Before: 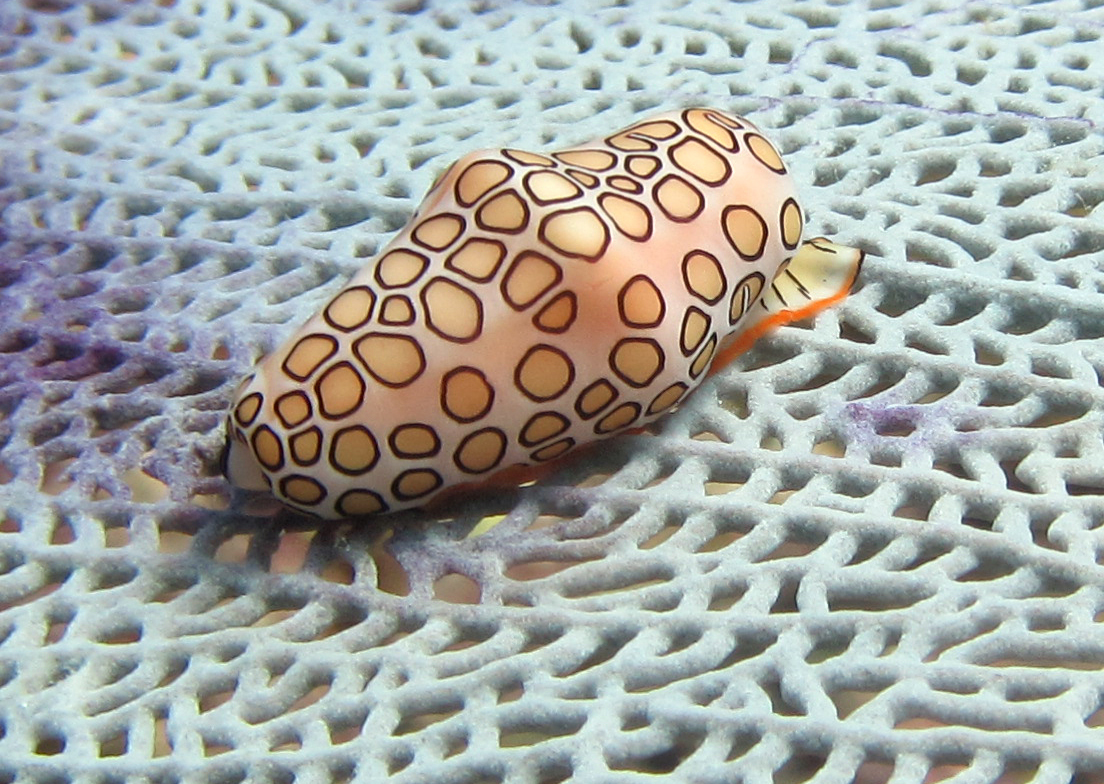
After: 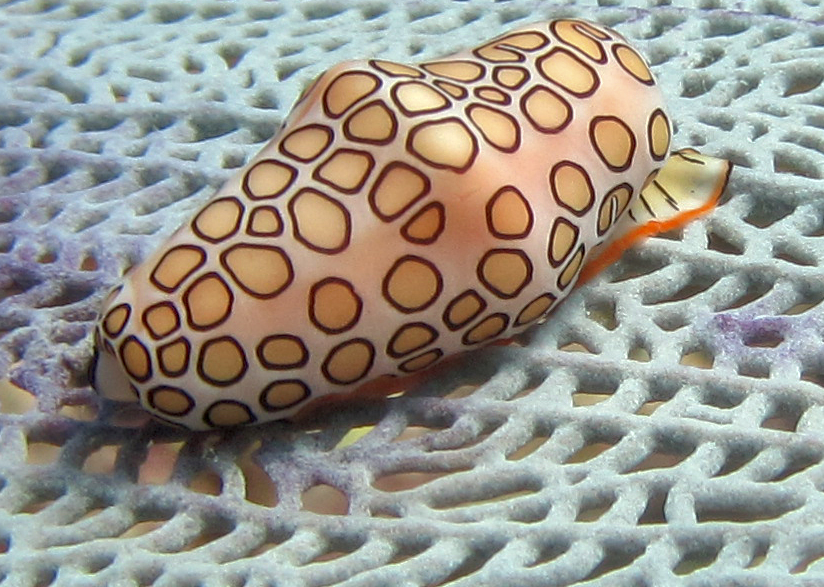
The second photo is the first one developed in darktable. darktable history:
shadows and highlights: on, module defaults
local contrast: on, module defaults
exposure: compensate highlight preservation false
crop and rotate: left 11.991%, top 11.365%, right 13.363%, bottom 13.676%
